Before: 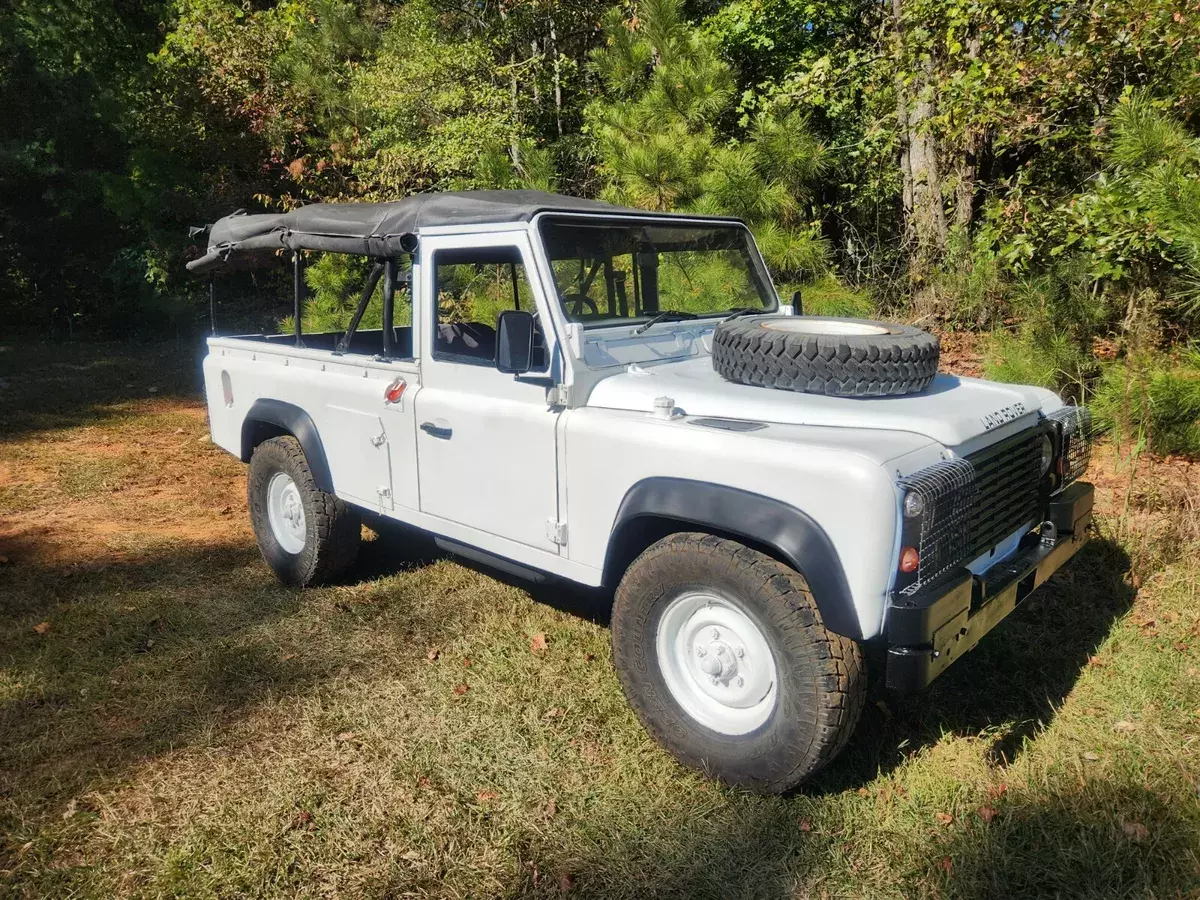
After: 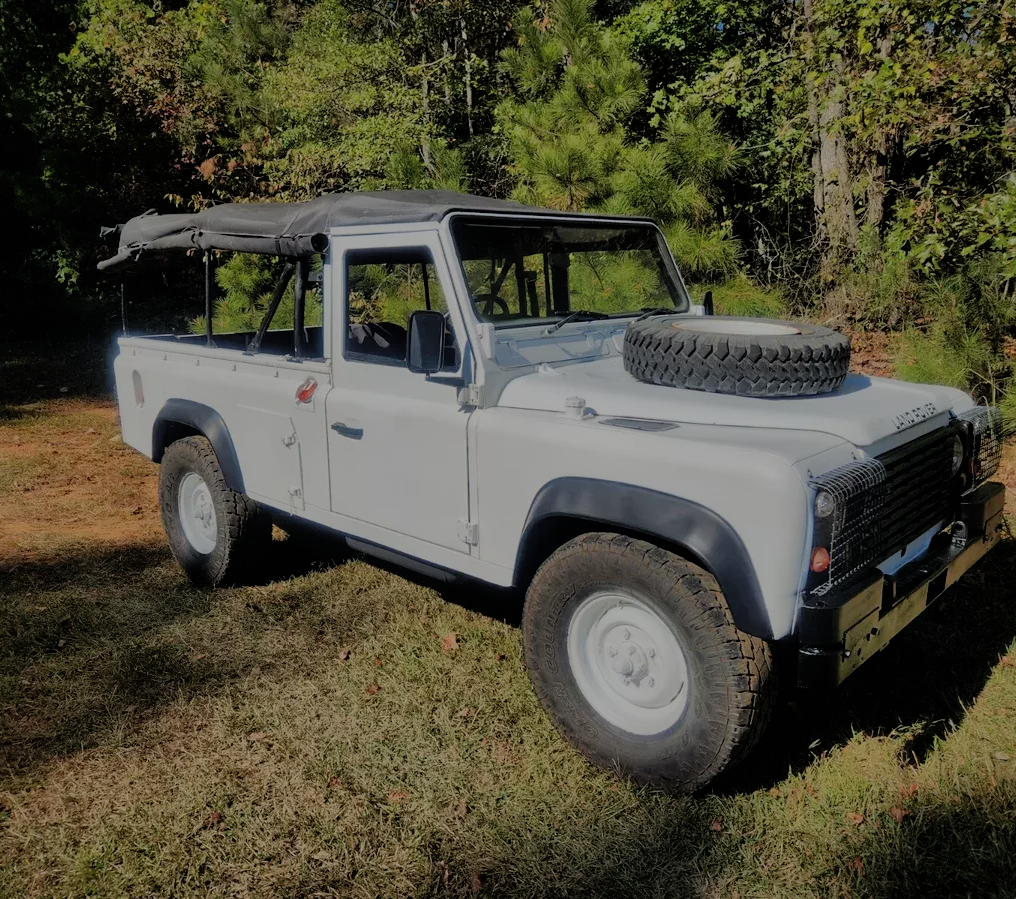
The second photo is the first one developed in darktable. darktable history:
crop: left 7.436%, right 7.86%
sharpen: radius 5.372, amount 0.317, threshold 26.426
shadows and highlights: on, module defaults
exposure: exposure -1.005 EV, compensate exposure bias true, compensate highlight preservation false
tone curve: preserve colors none
filmic rgb: black relative exposure -6.94 EV, white relative exposure 5.62 EV, hardness 2.86
